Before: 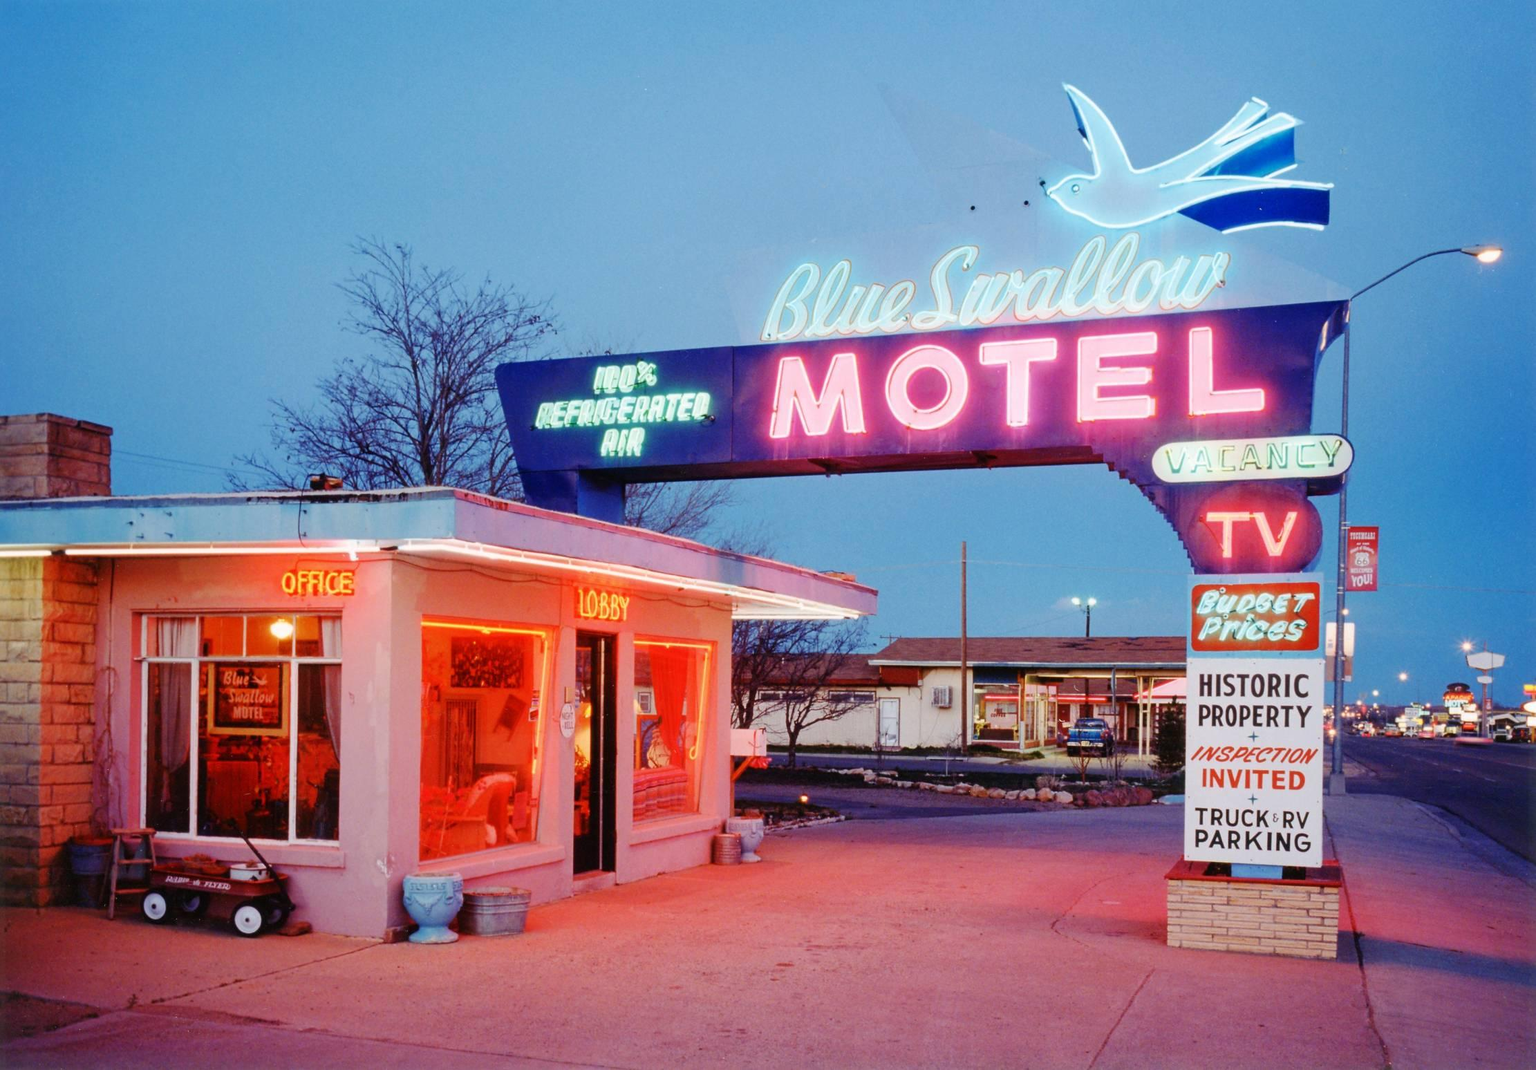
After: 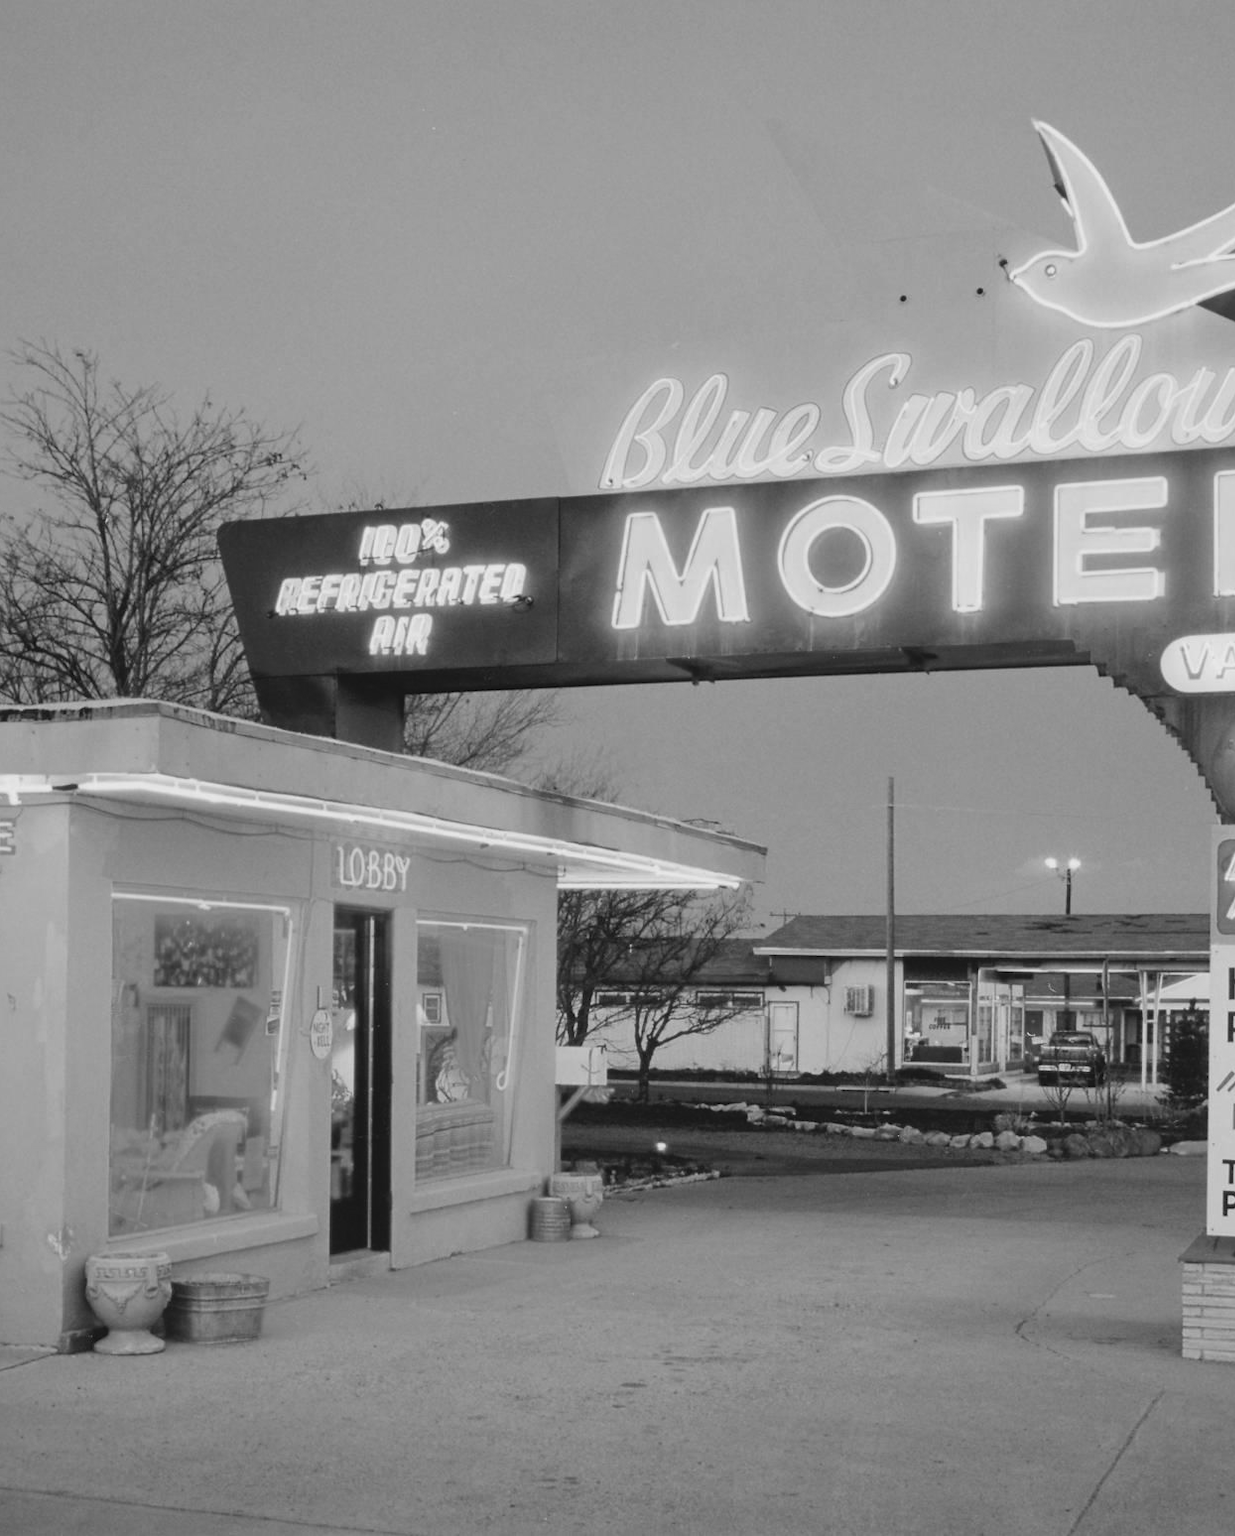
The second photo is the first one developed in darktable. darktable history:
crop and rotate: left 22.388%, right 21.567%
color calibration: output gray [0.714, 0.278, 0, 0], x 0.37, y 0.382, temperature 4315.19 K
contrast brightness saturation: contrast -0.127
